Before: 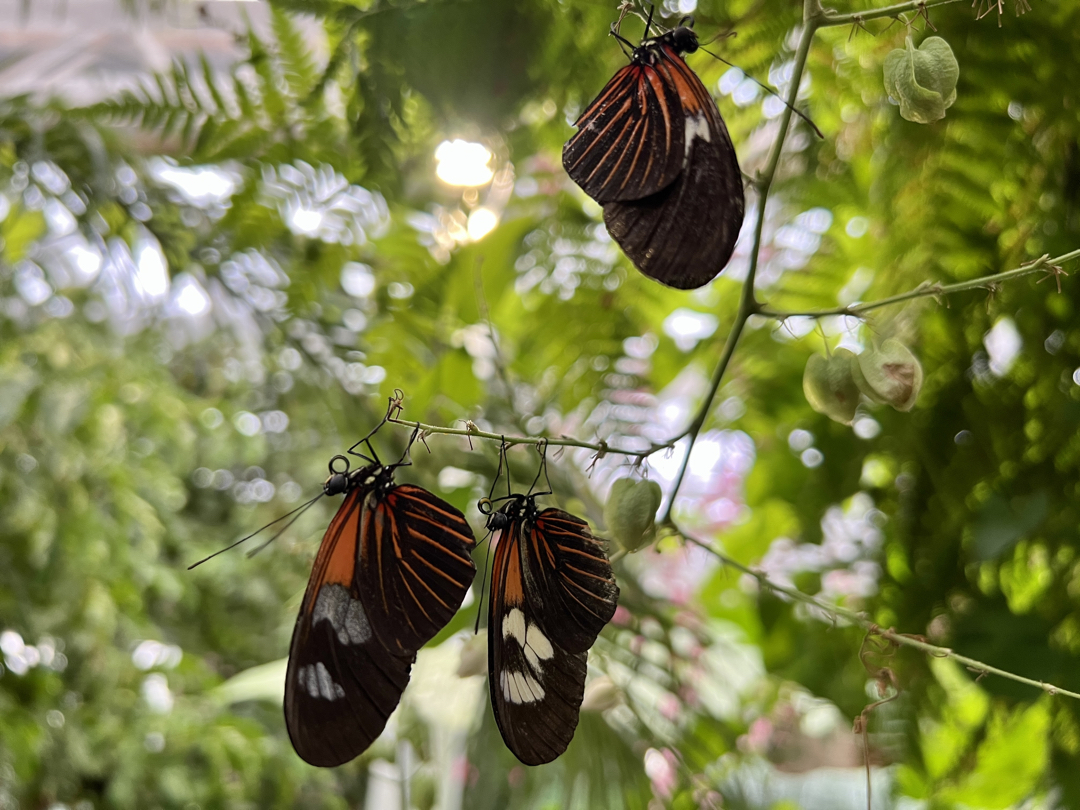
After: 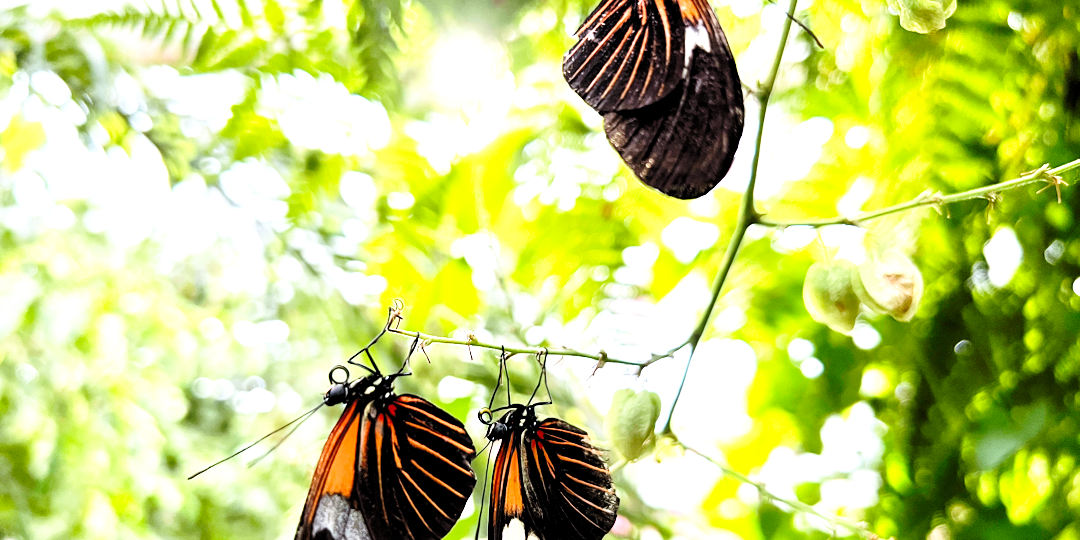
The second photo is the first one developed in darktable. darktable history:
color calibration: x 0.367, y 0.376, temperature 4372.25 K
base curve: curves: ch0 [(0, 0) (0.028, 0.03) (0.121, 0.232) (0.46, 0.748) (0.859, 0.968) (1, 1)], preserve colors none
exposure: exposure 1.25 EV, compensate exposure bias true, compensate highlight preservation false
tone curve: curves: ch0 [(0, 0) (0.118, 0.034) (0.182, 0.124) (0.265, 0.214) (0.504, 0.508) (0.783, 0.825) (1, 1)], color space Lab, linked channels, preserve colors none
crop: top 11.166%, bottom 22.168%
levels: levels [0.016, 0.492, 0.969]
